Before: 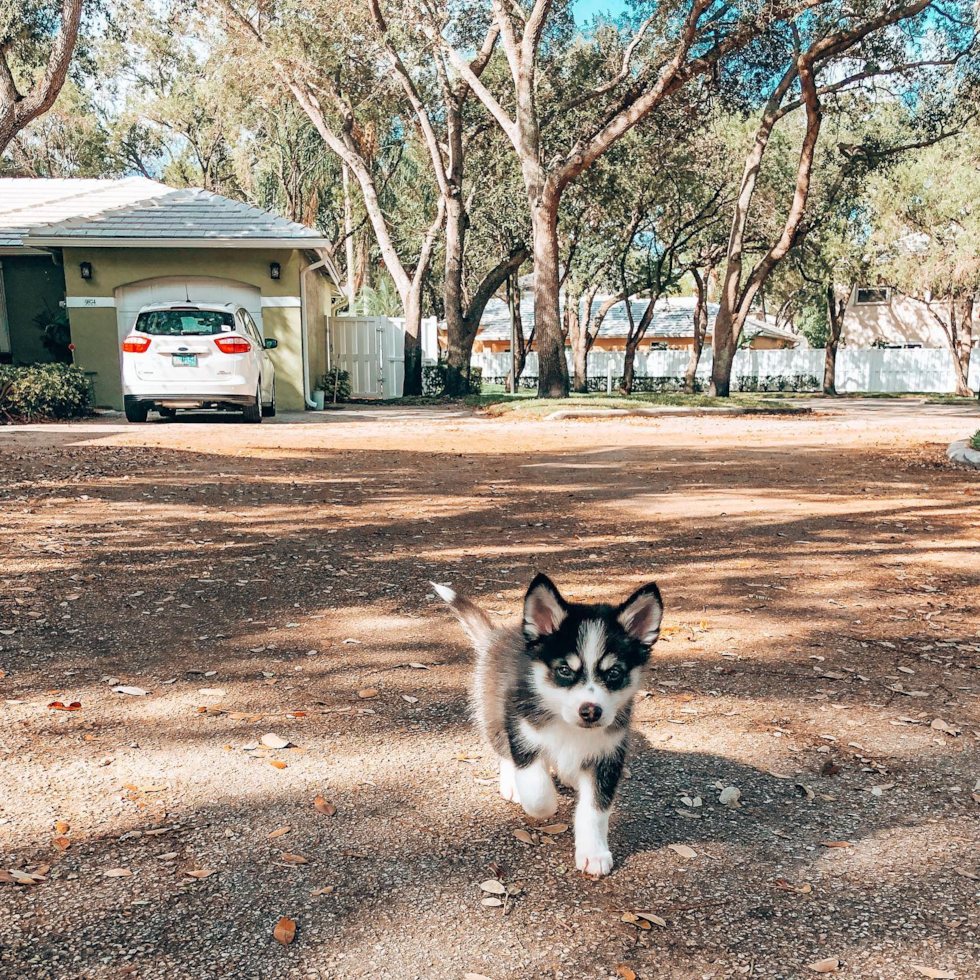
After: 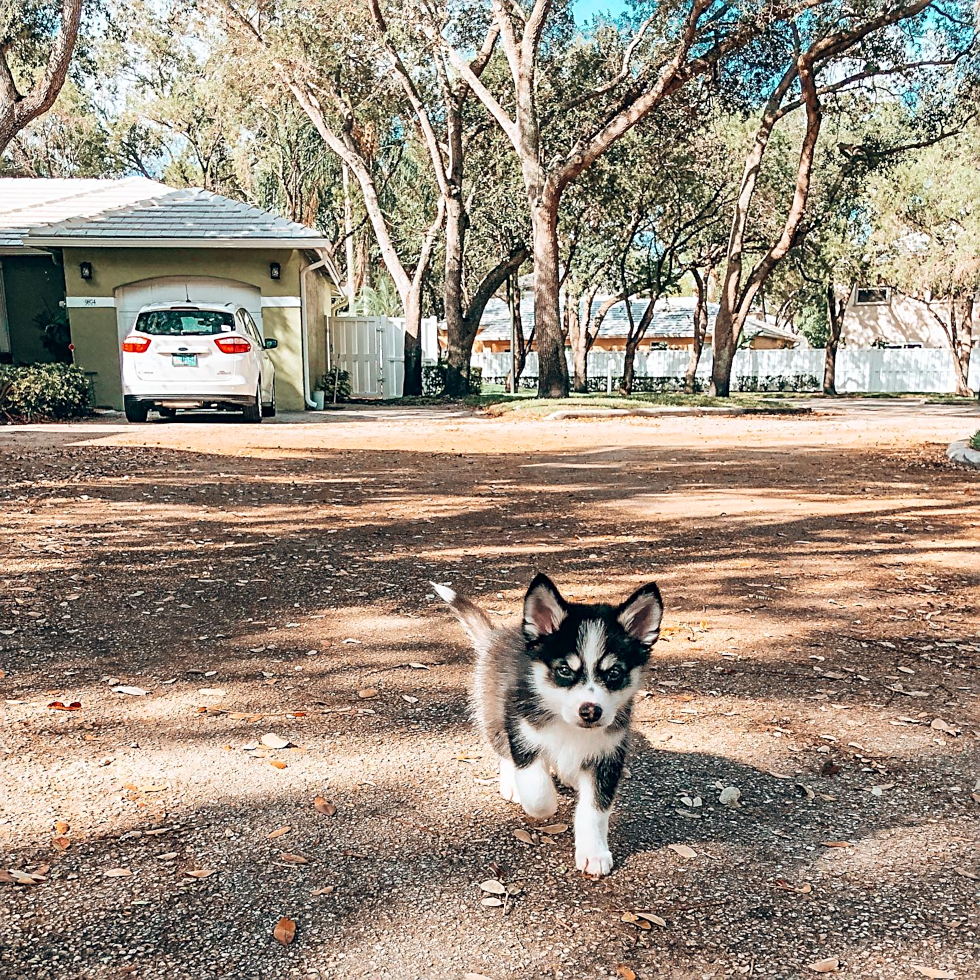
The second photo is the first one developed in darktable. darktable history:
sharpen: on, module defaults
contrast brightness saturation: contrast 0.14
